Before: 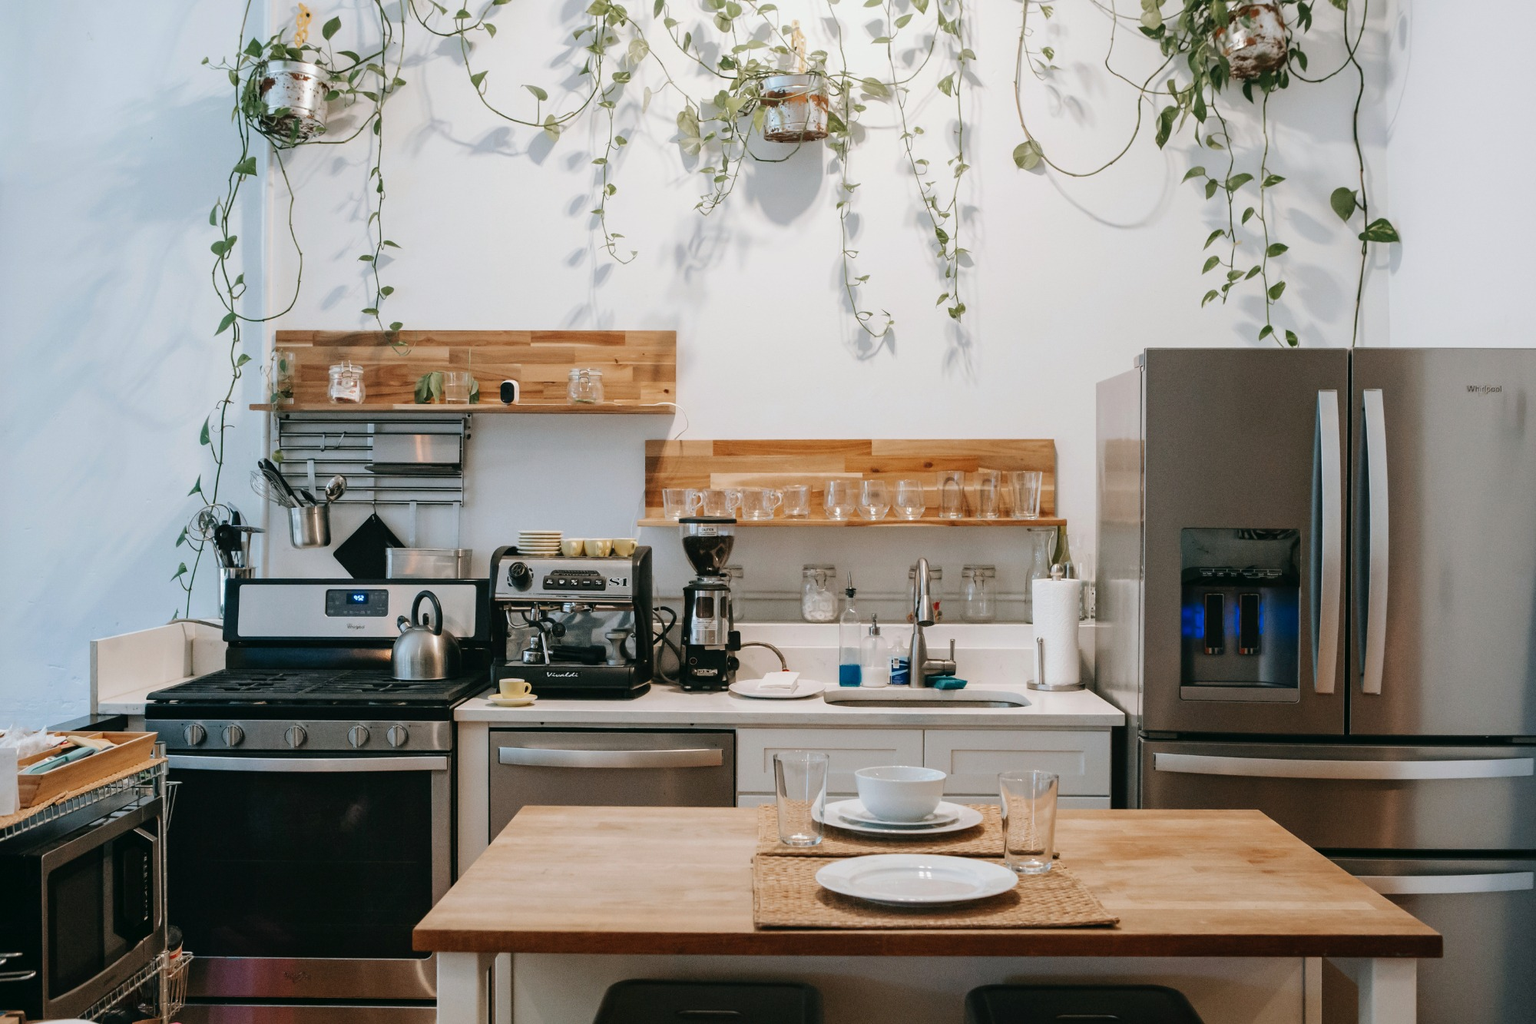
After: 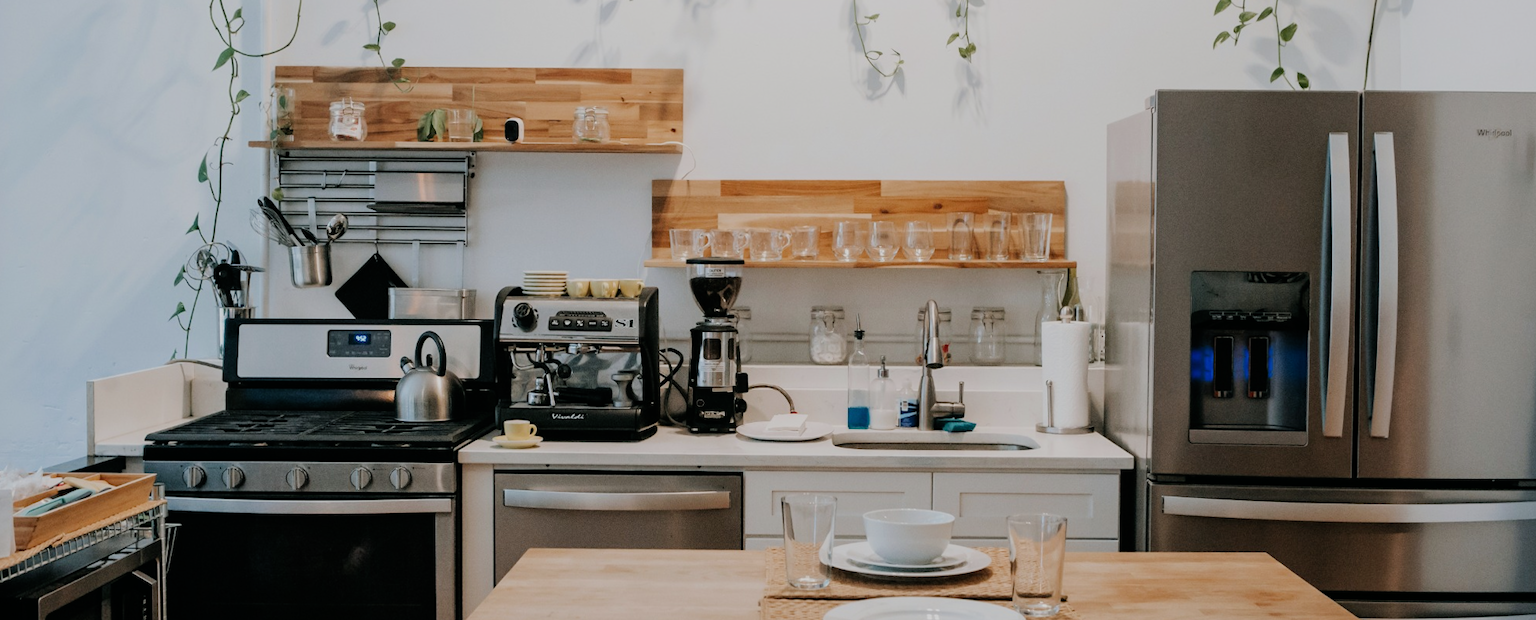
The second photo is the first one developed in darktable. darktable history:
crop and rotate: top 25.357%, bottom 13.942%
filmic rgb: black relative exposure -7.65 EV, white relative exposure 4.56 EV, hardness 3.61
rotate and perspective: rotation 0.174°, lens shift (vertical) 0.013, lens shift (horizontal) 0.019, shear 0.001, automatic cropping original format, crop left 0.007, crop right 0.991, crop top 0.016, crop bottom 0.997
